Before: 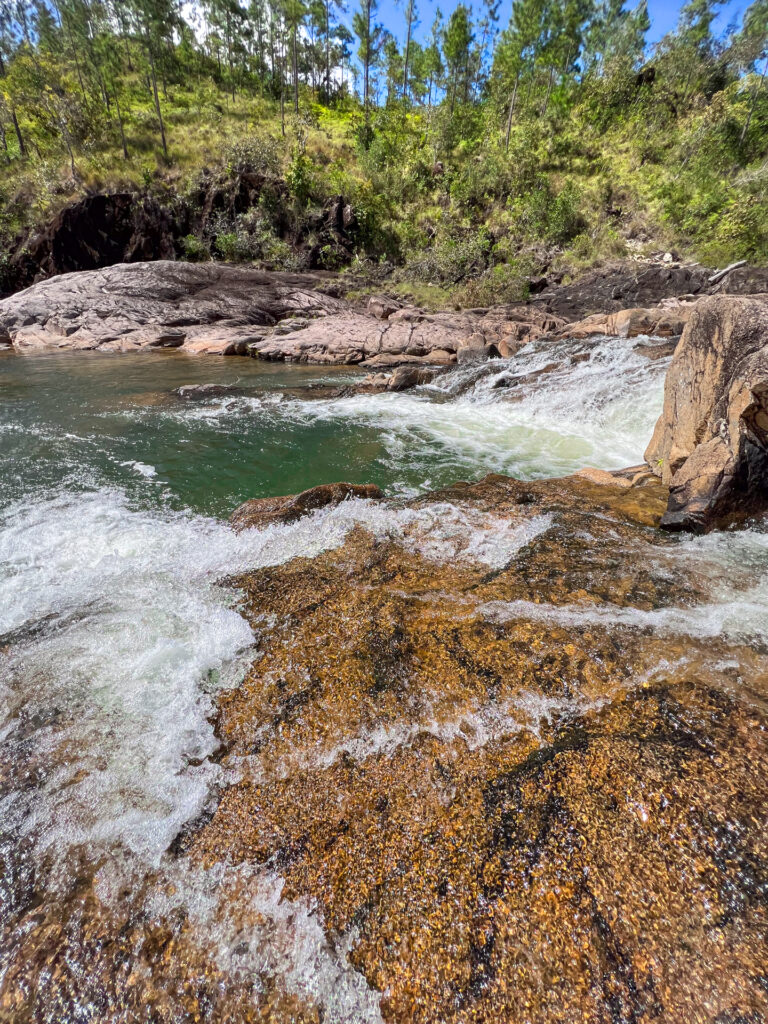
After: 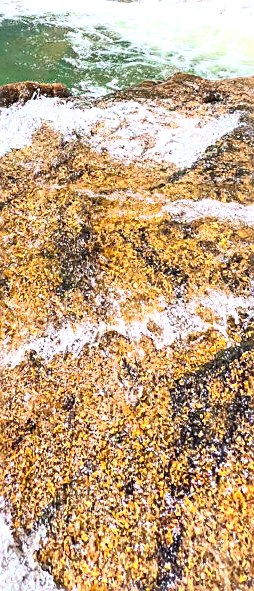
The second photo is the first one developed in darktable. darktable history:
exposure: exposure 0.935 EV, compensate highlight preservation false
contrast brightness saturation: contrast 0.2, brightness 0.16, saturation 0.22
sharpen: on, module defaults
white balance: red 0.976, blue 1.04
crop: left 40.878%, top 39.176%, right 25.993%, bottom 3.081%
